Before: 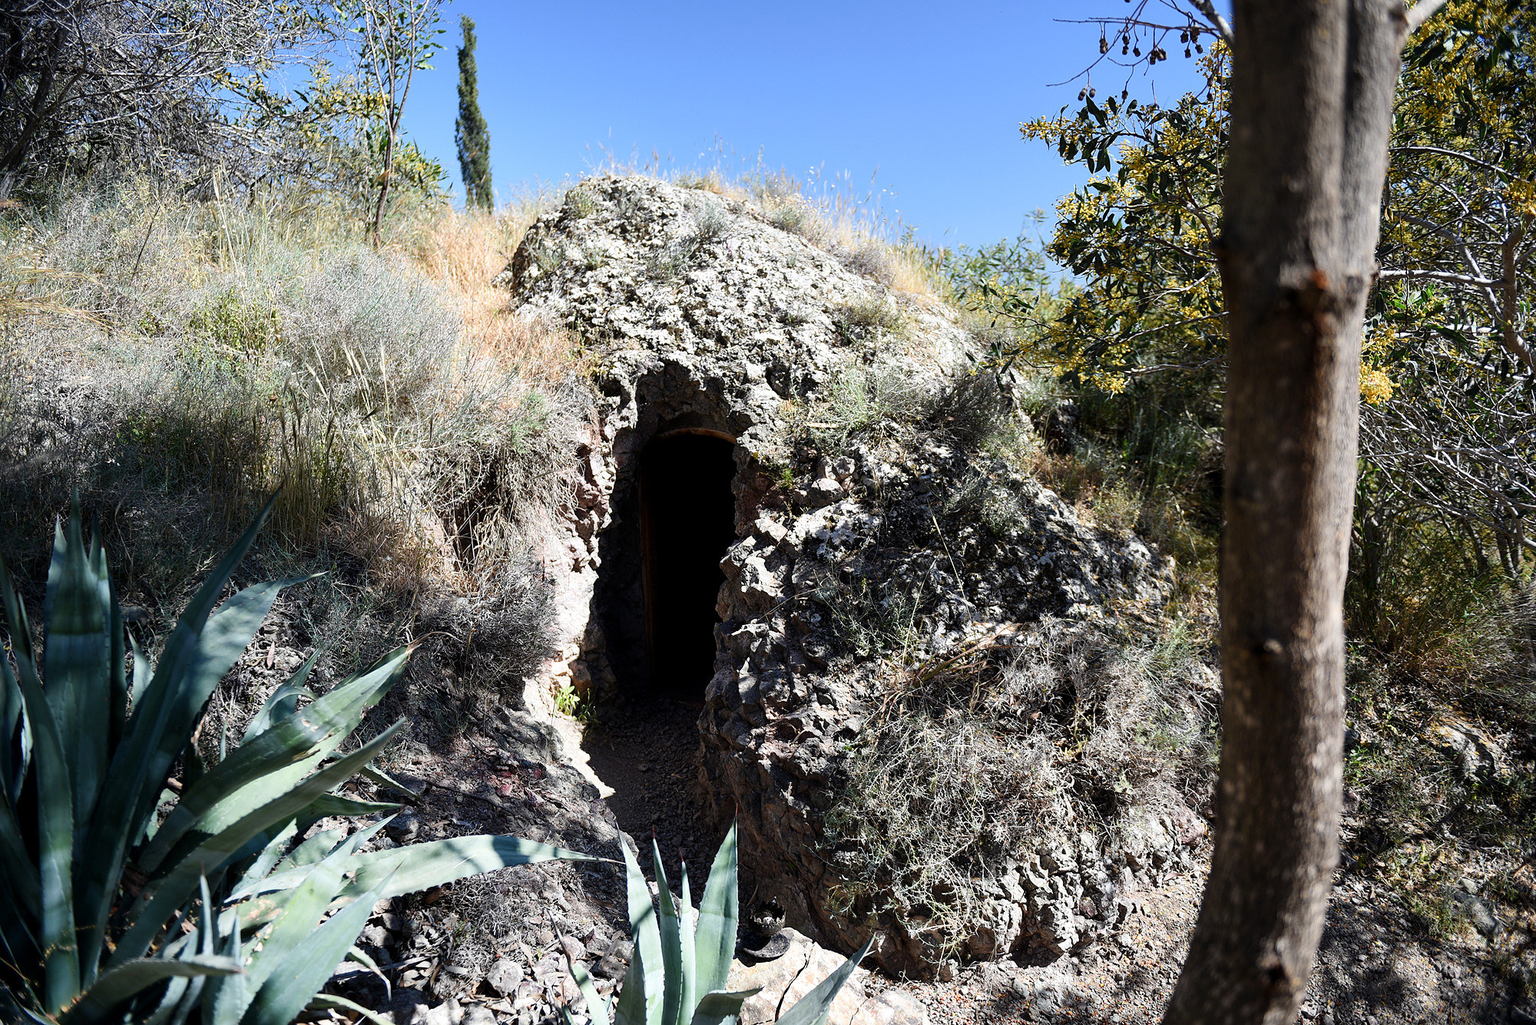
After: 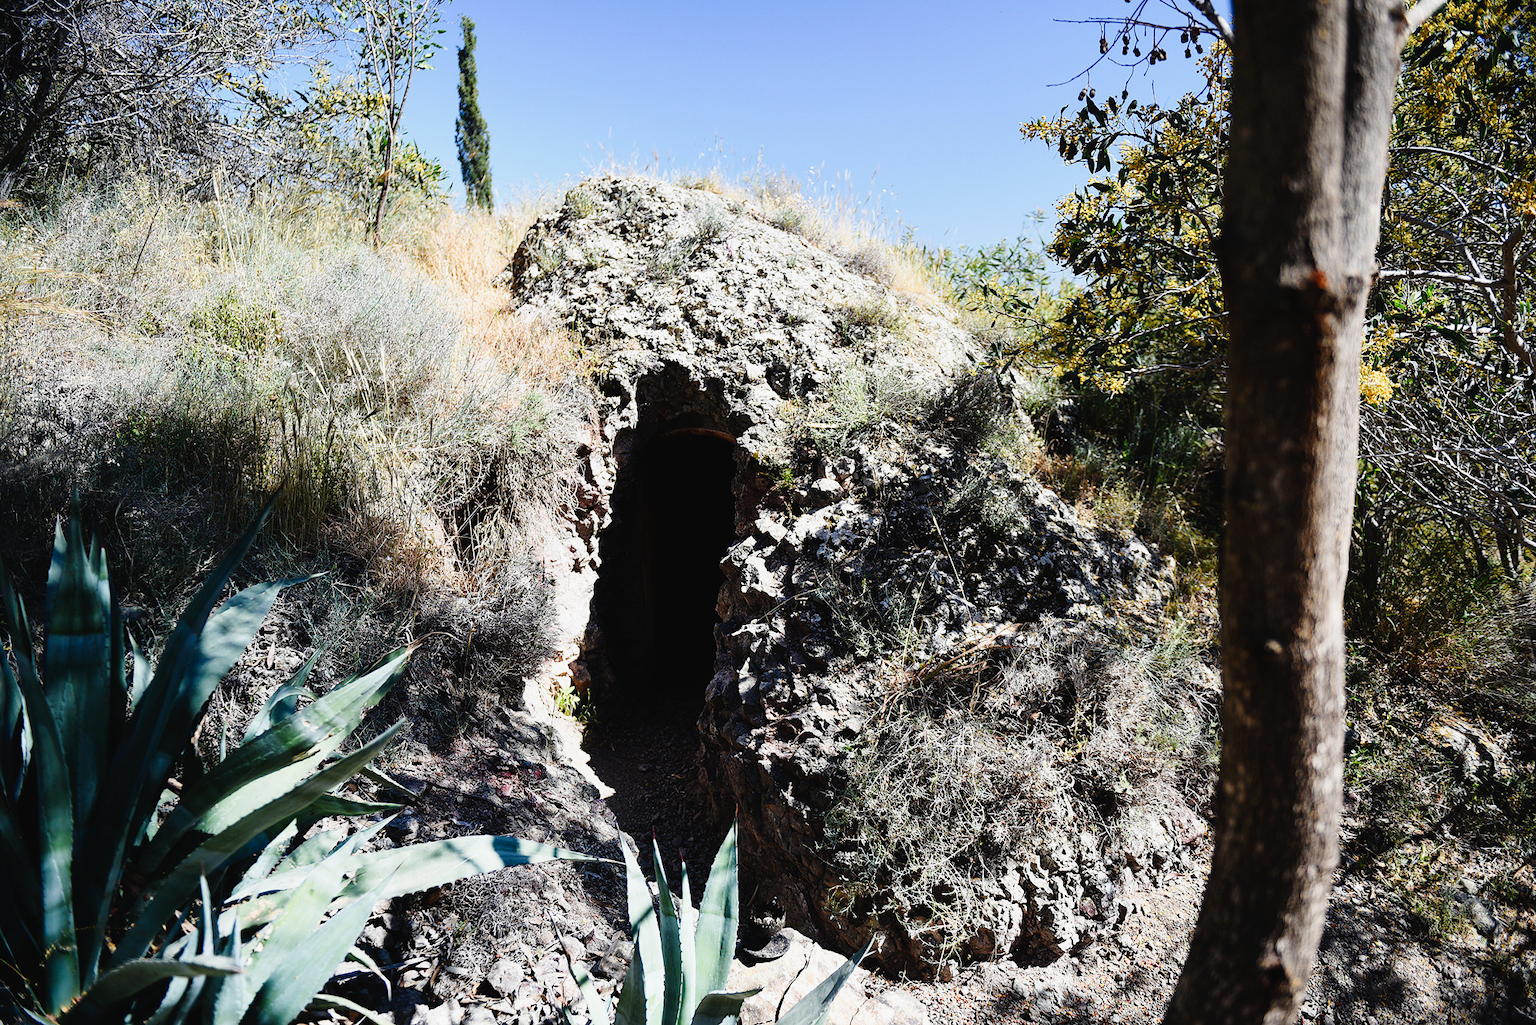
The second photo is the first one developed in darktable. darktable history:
tone curve: curves: ch0 [(0, 0.023) (0.104, 0.058) (0.21, 0.162) (0.469, 0.524) (0.579, 0.65) (0.725, 0.8) (0.858, 0.903) (1, 0.974)]; ch1 [(0, 0) (0.414, 0.395) (0.447, 0.447) (0.502, 0.501) (0.521, 0.512) (0.566, 0.566) (0.618, 0.61) (0.654, 0.642) (1, 1)]; ch2 [(0, 0) (0.369, 0.388) (0.437, 0.453) (0.492, 0.485) (0.524, 0.508) (0.553, 0.566) (0.583, 0.608) (1, 1)], preserve colors none
